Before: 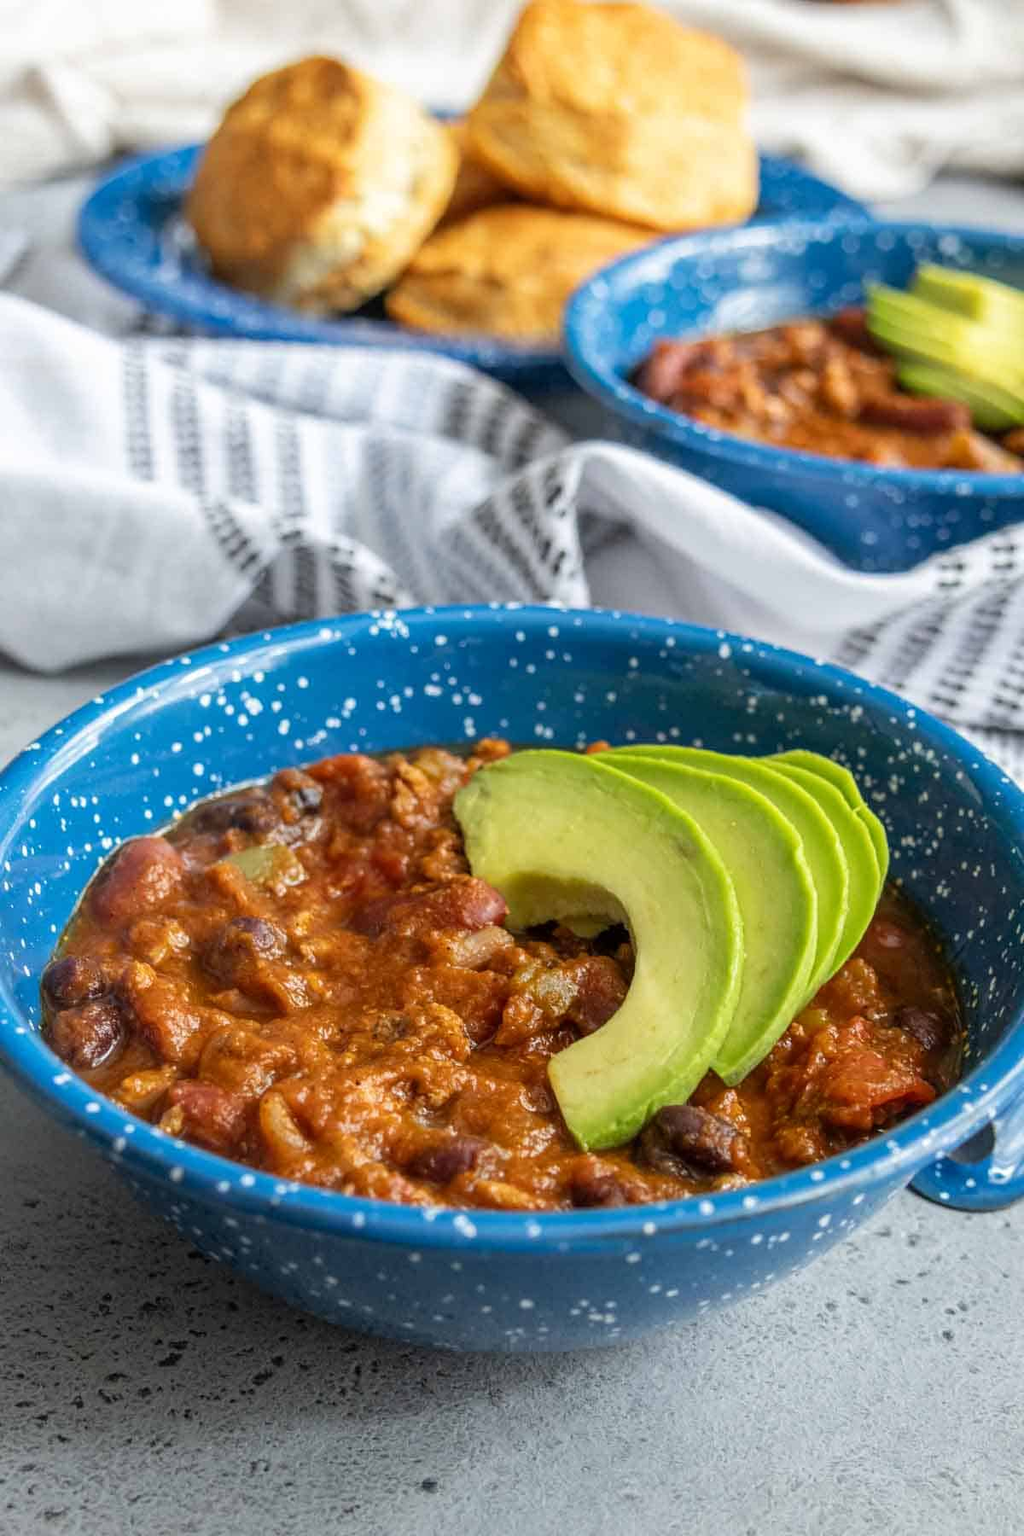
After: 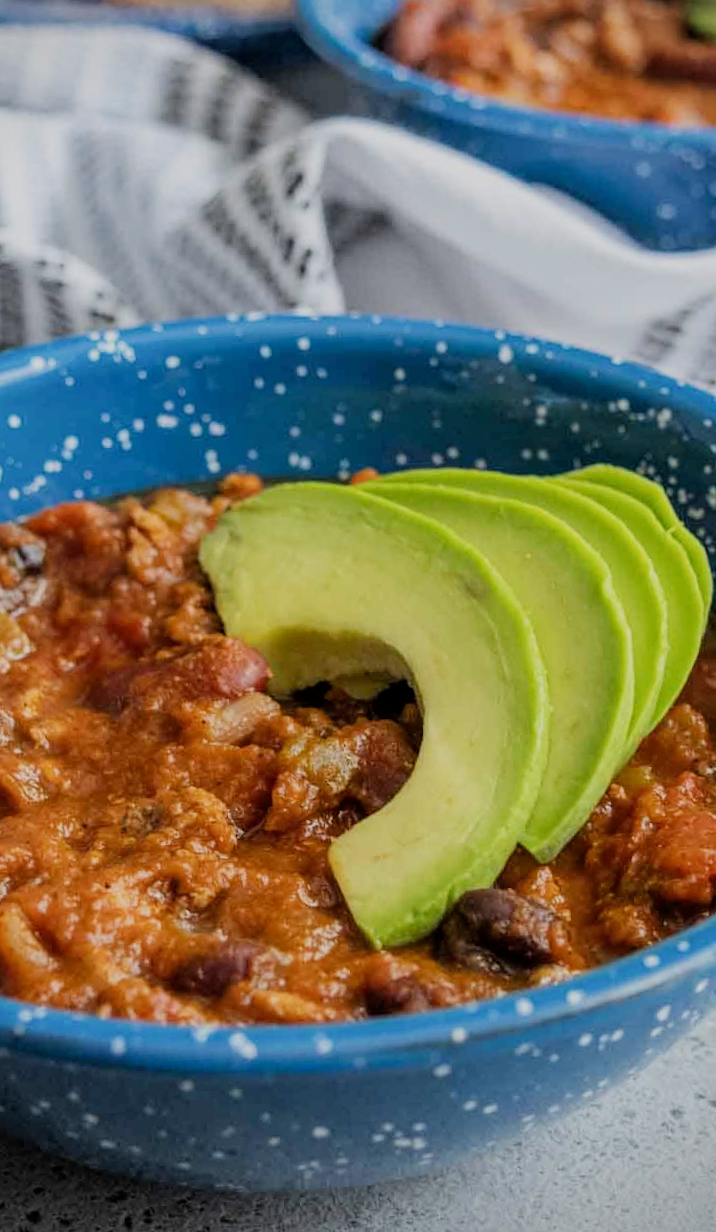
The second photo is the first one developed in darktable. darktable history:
crop and rotate: left 28.256%, top 17.734%, right 12.656%, bottom 3.573%
filmic rgb: black relative exposure -7.65 EV, white relative exposure 4.56 EV, hardness 3.61
vignetting: fall-off start 91.19%
rotate and perspective: rotation -3.52°, crop left 0.036, crop right 0.964, crop top 0.081, crop bottom 0.919
